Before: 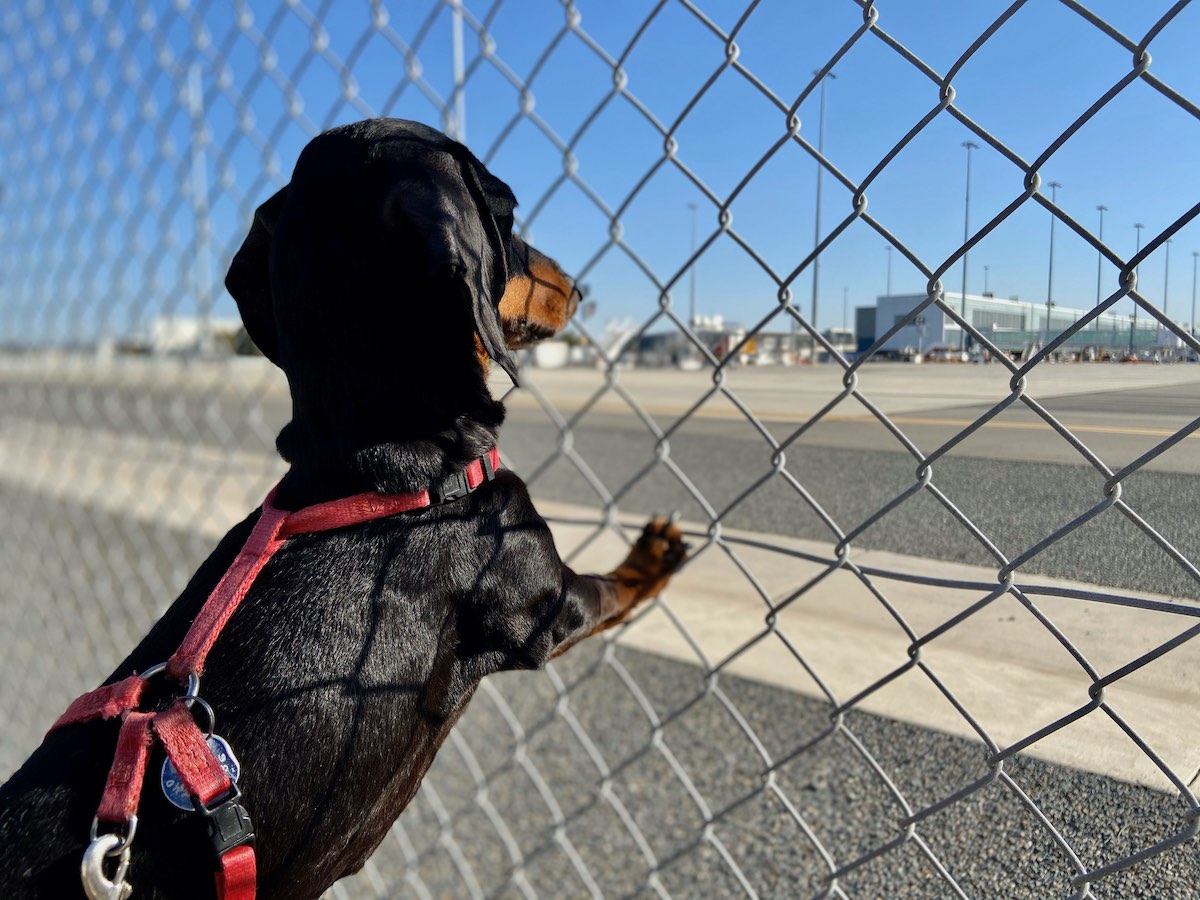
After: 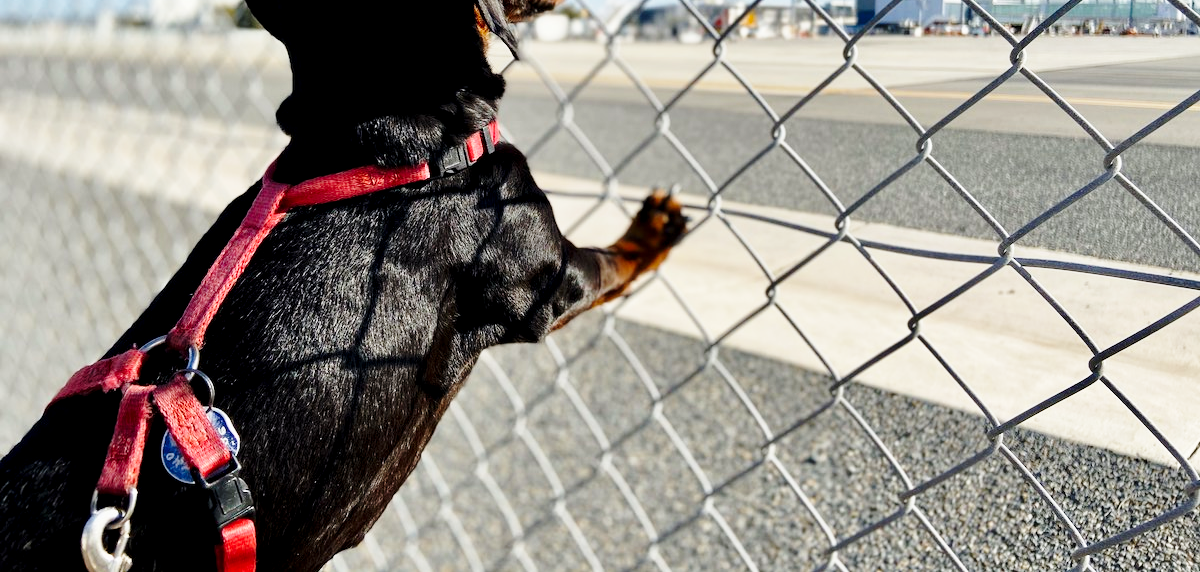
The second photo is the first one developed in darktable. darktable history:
crop and rotate: top 36.435%
base curve: curves: ch0 [(0, 0) (0.028, 0.03) (0.121, 0.232) (0.46, 0.748) (0.859, 0.968) (1, 1)], preserve colors none
